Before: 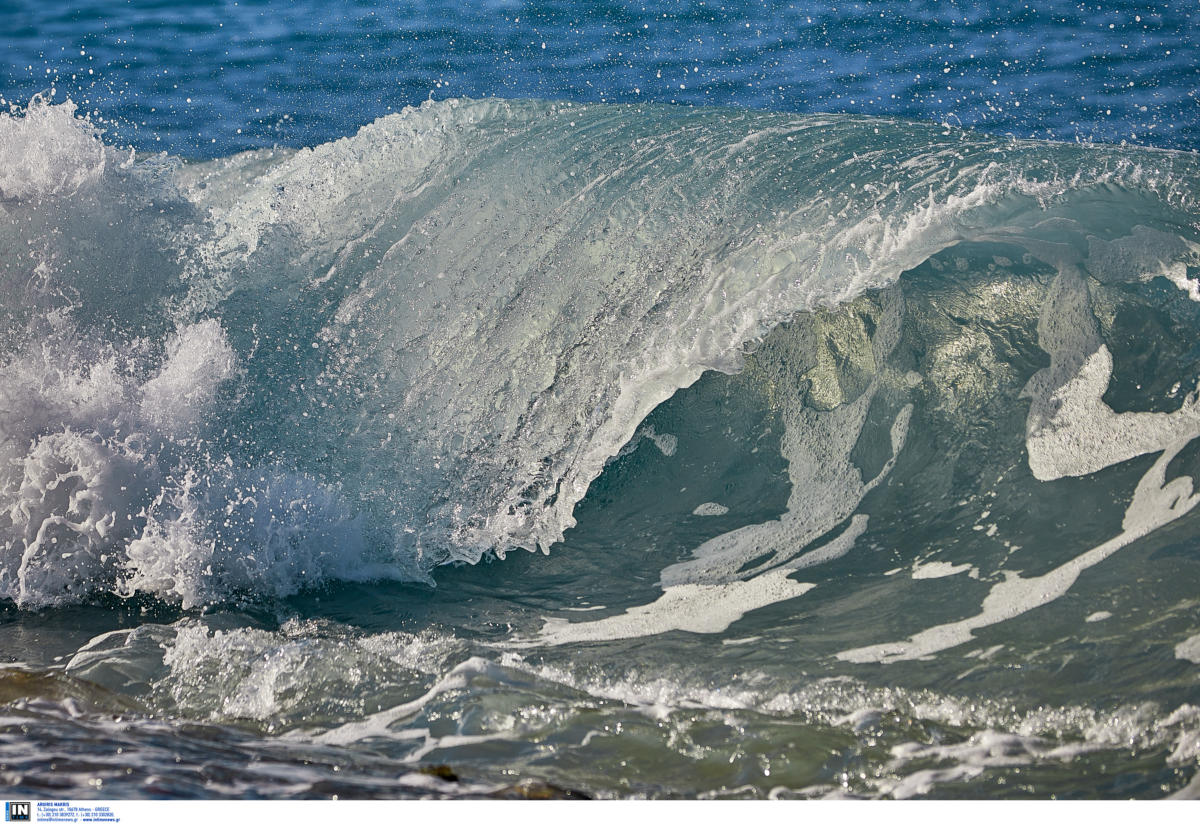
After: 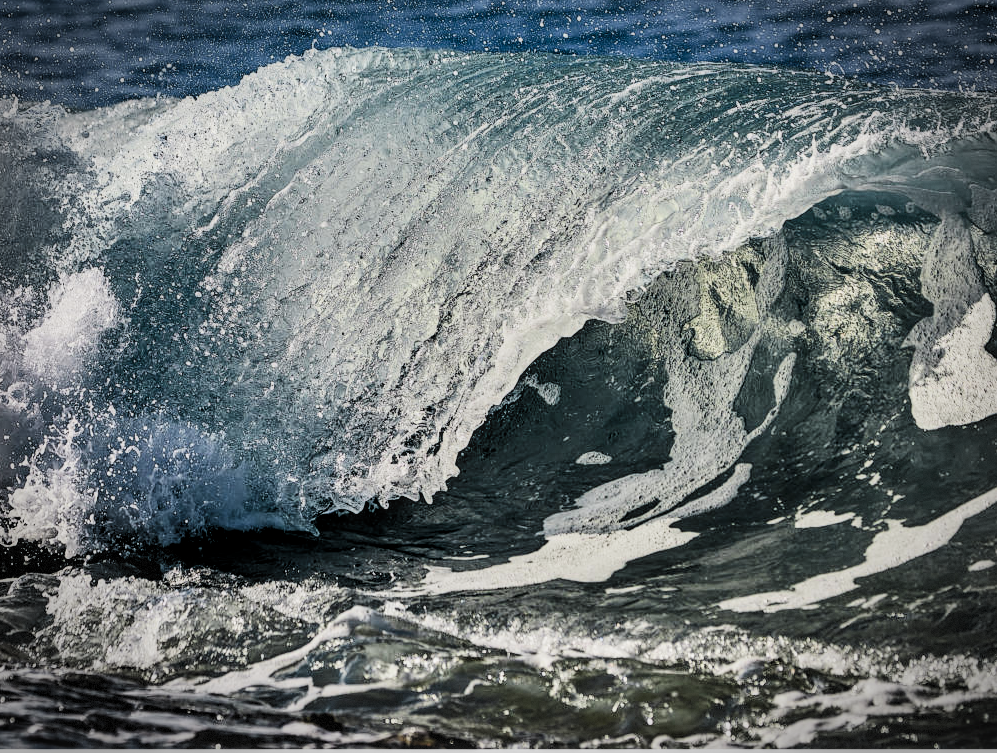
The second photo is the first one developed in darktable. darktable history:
filmic rgb: black relative exposure -2.79 EV, white relative exposure 4.56 EV, hardness 1.69, contrast 1.245, color science v4 (2020)
crop: left 9.829%, top 6.246%, right 7.075%, bottom 2.342%
local contrast: on, module defaults
contrast brightness saturation: contrast 0.295
vignetting: automatic ratio true, dithering 8-bit output
tone equalizer: on, module defaults
